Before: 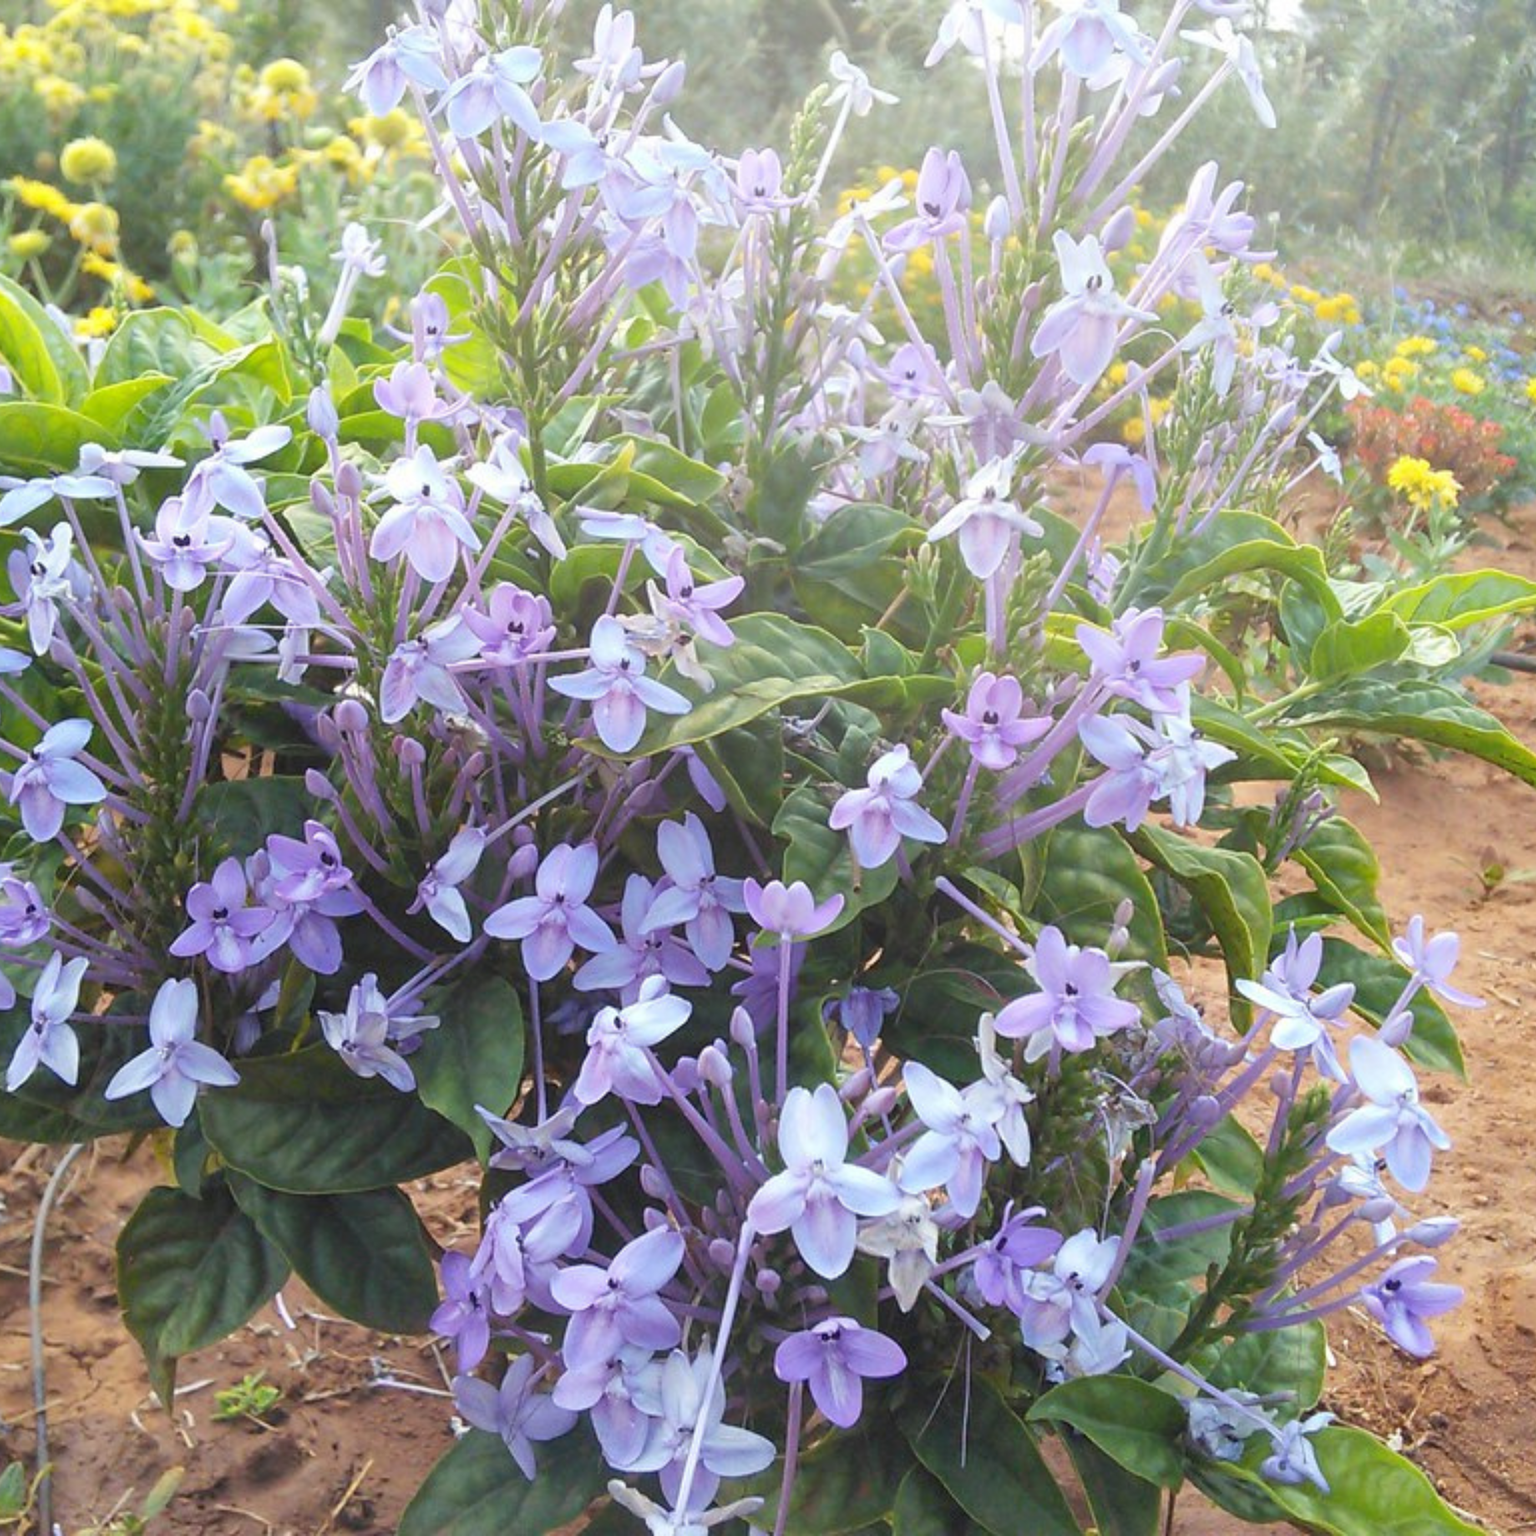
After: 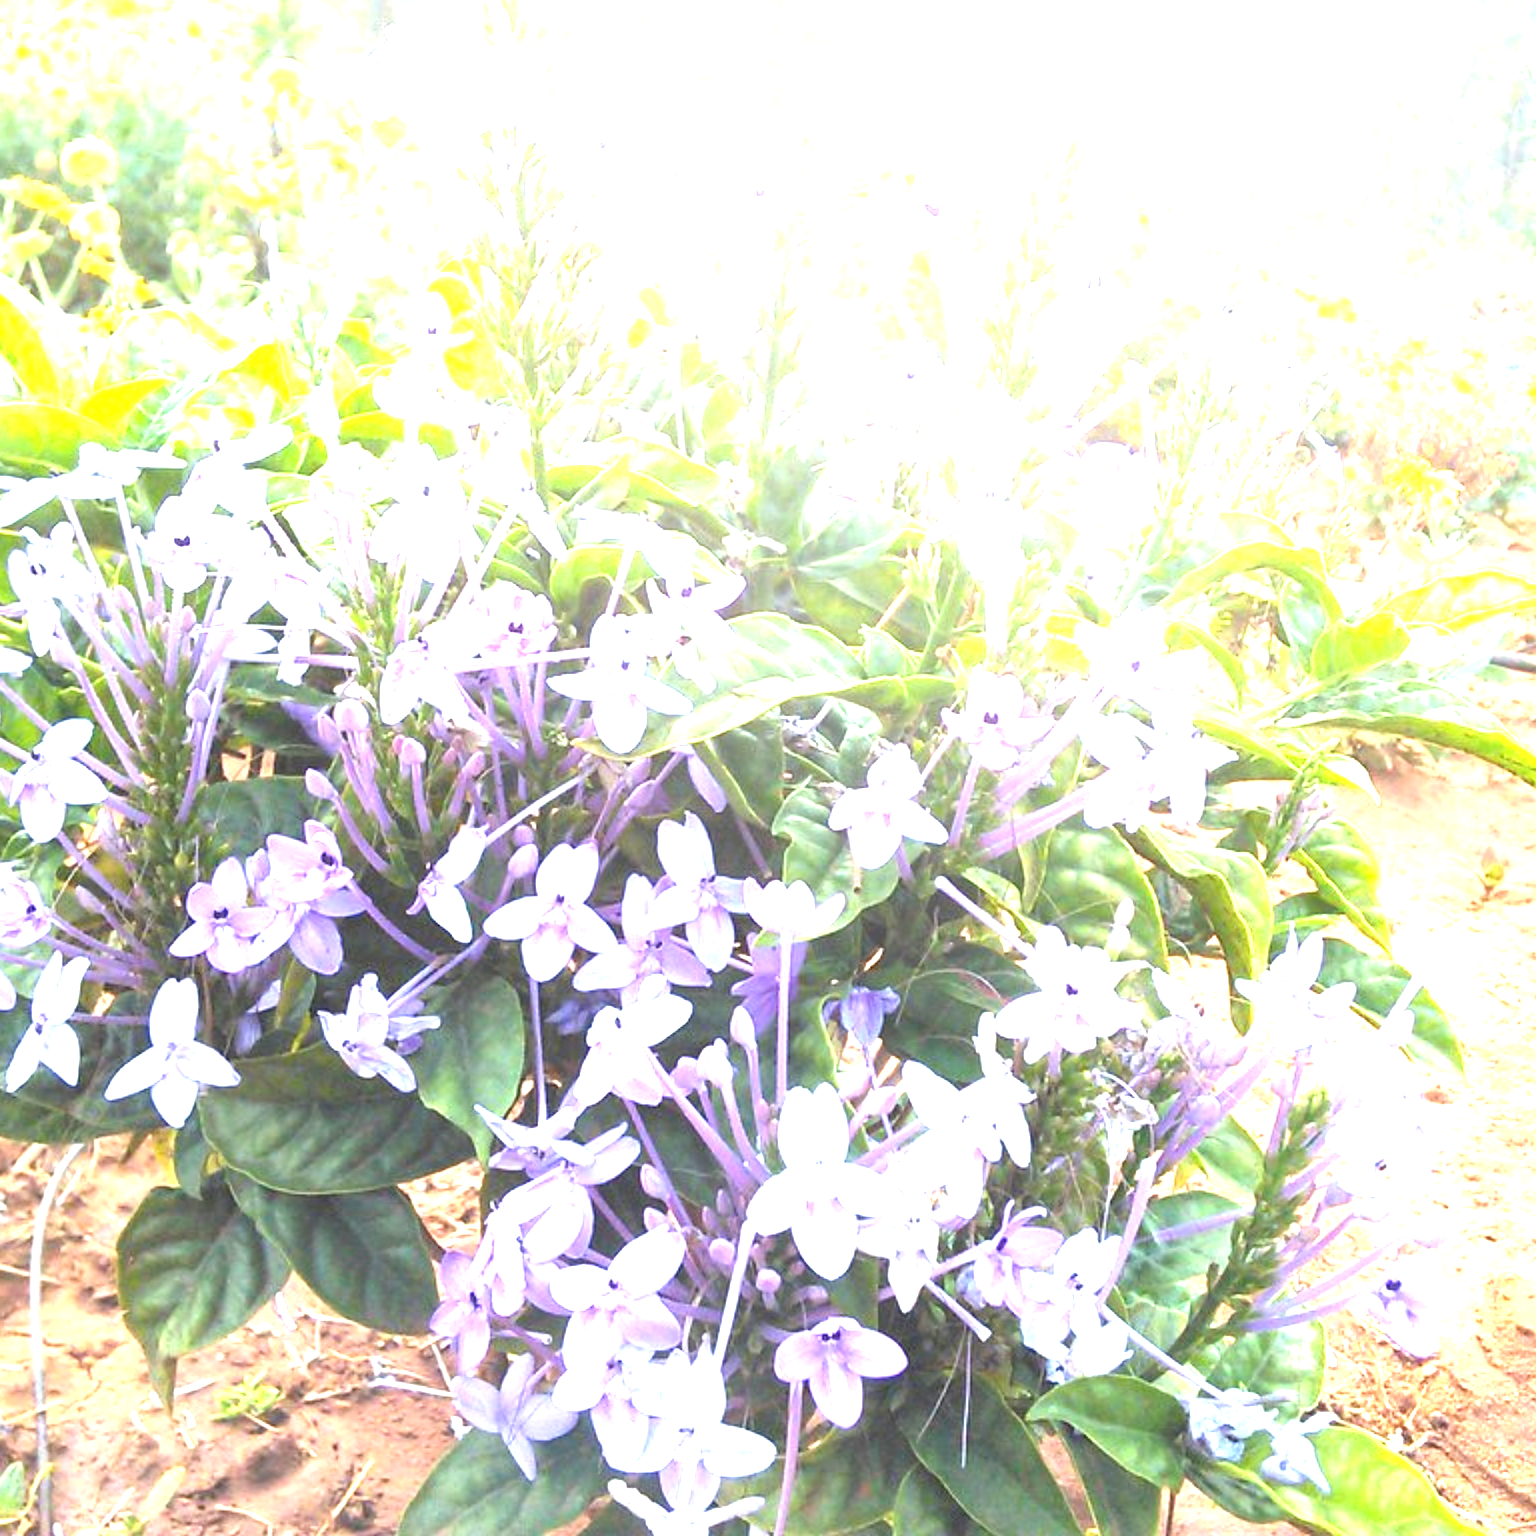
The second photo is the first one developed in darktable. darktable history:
exposure: exposure 1.991 EV, compensate highlight preservation false
